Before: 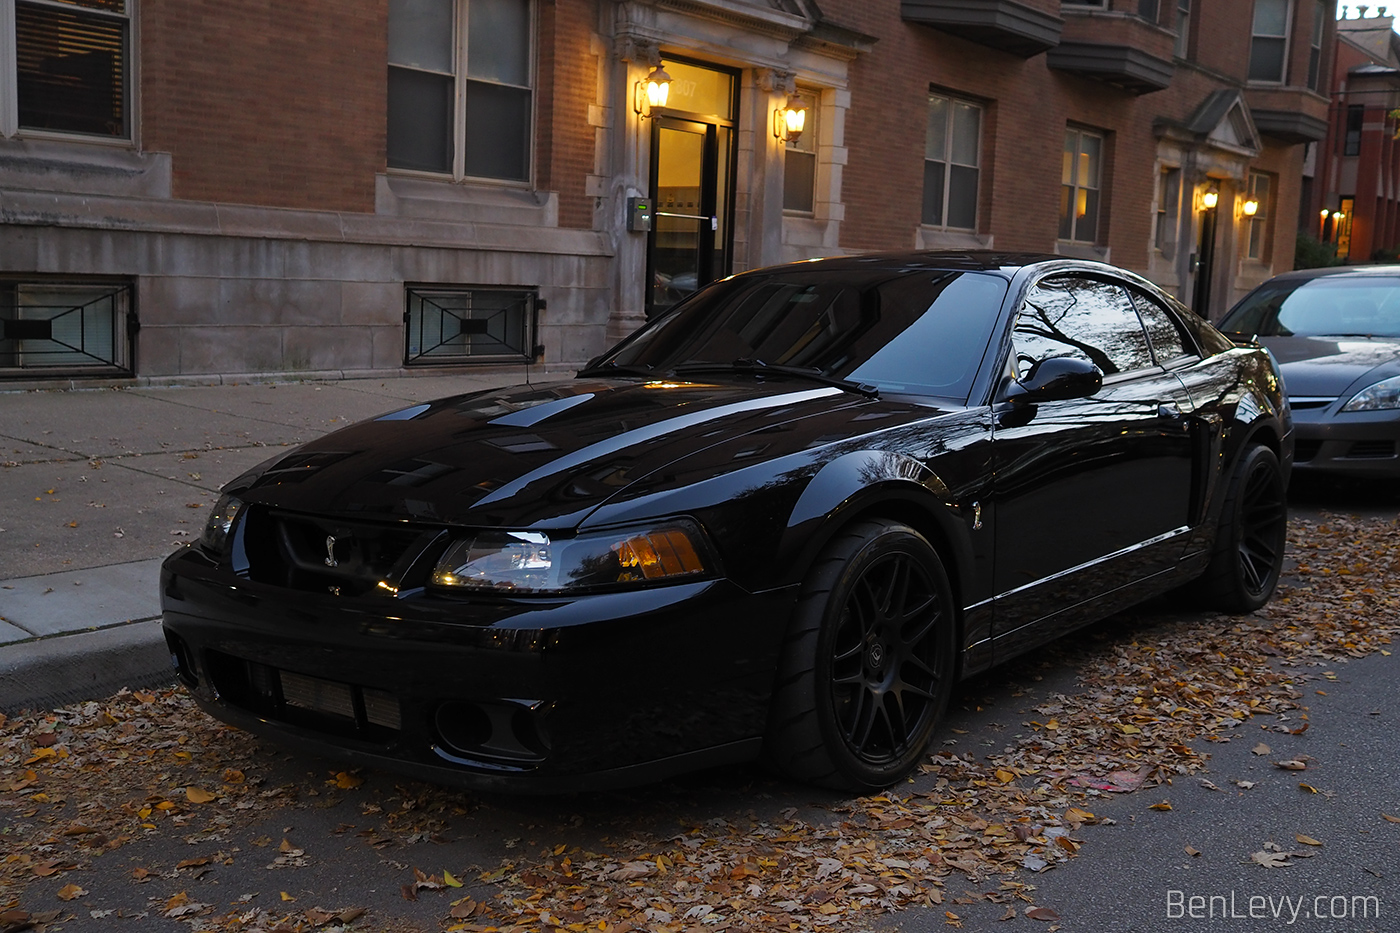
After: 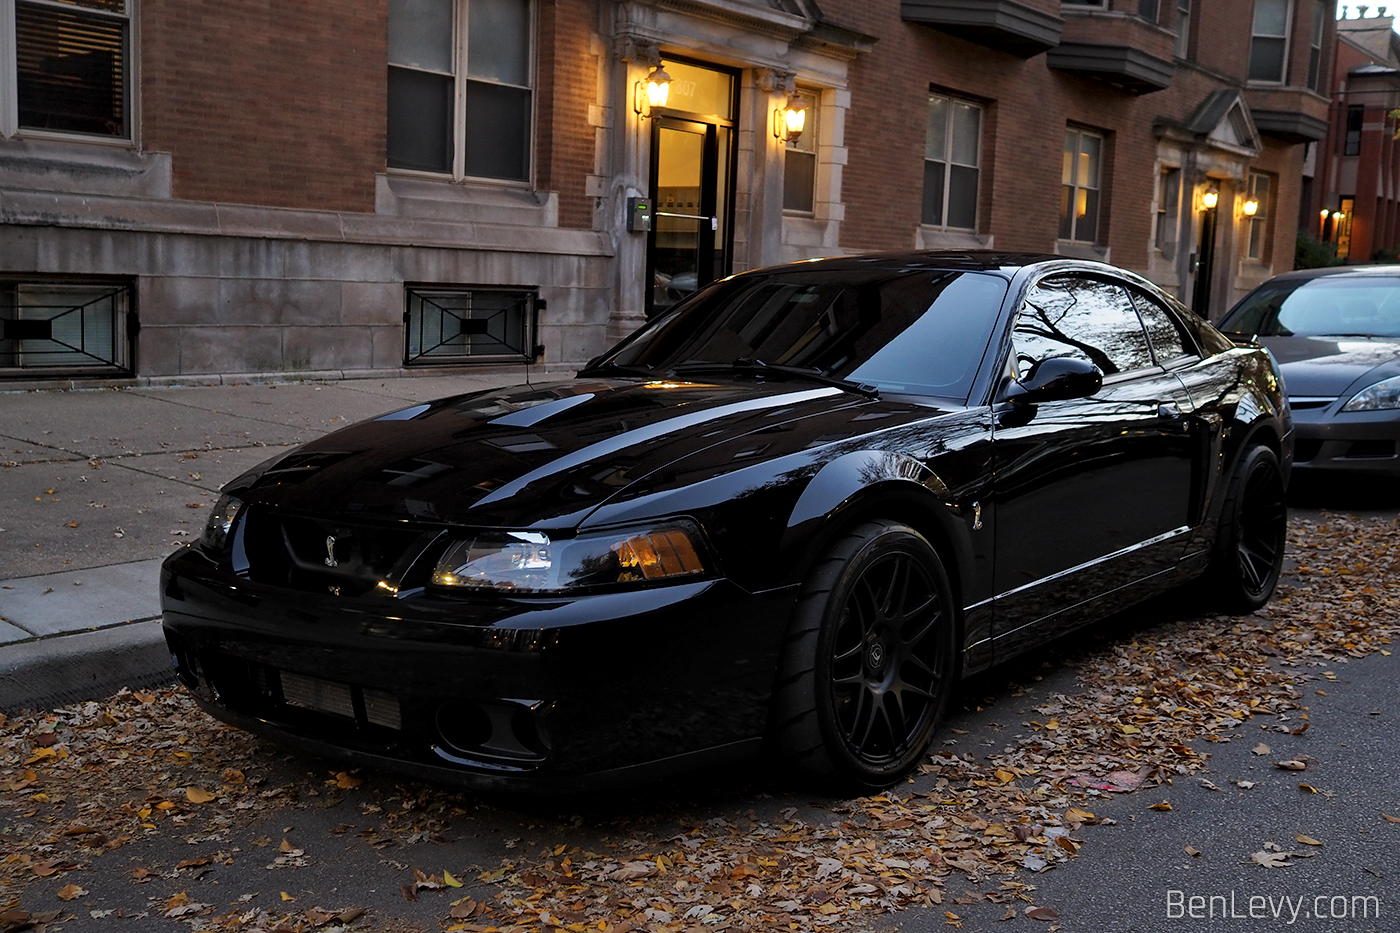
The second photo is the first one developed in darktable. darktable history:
tone equalizer: on, module defaults
local contrast: mode bilateral grid, contrast 26, coarseness 61, detail 151%, midtone range 0.2
